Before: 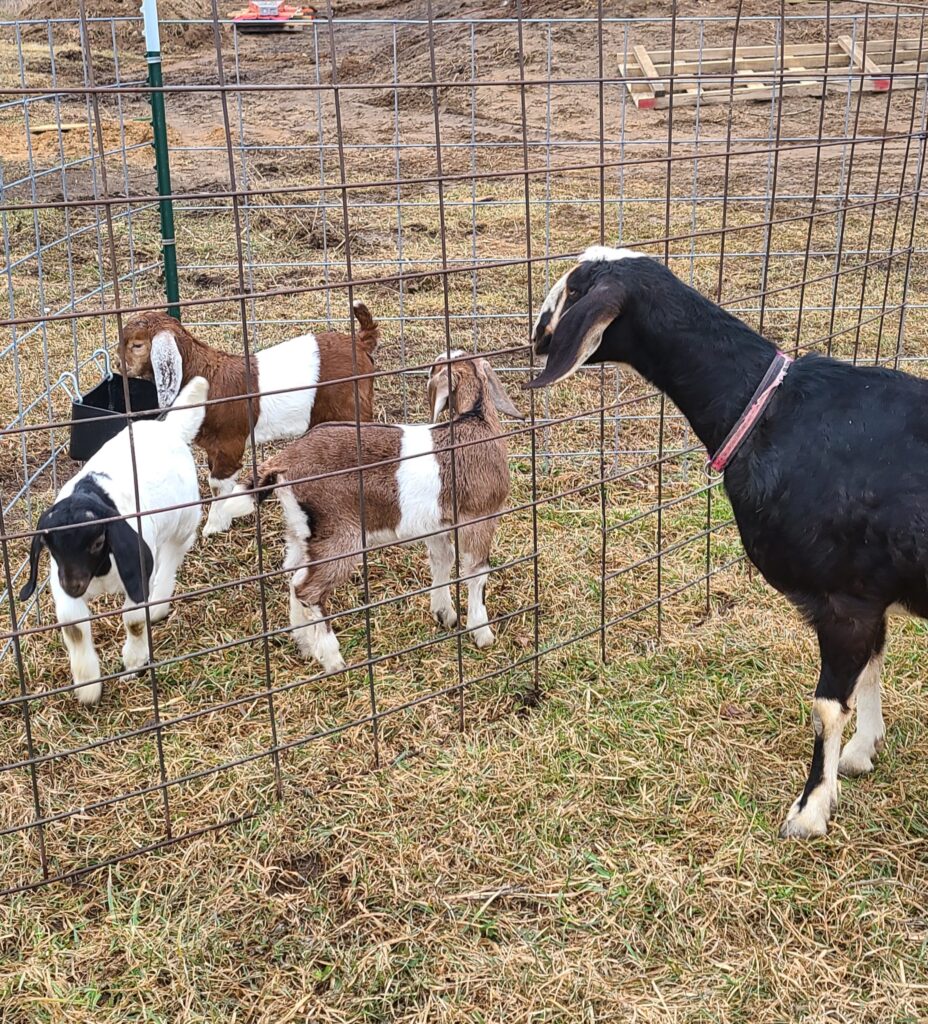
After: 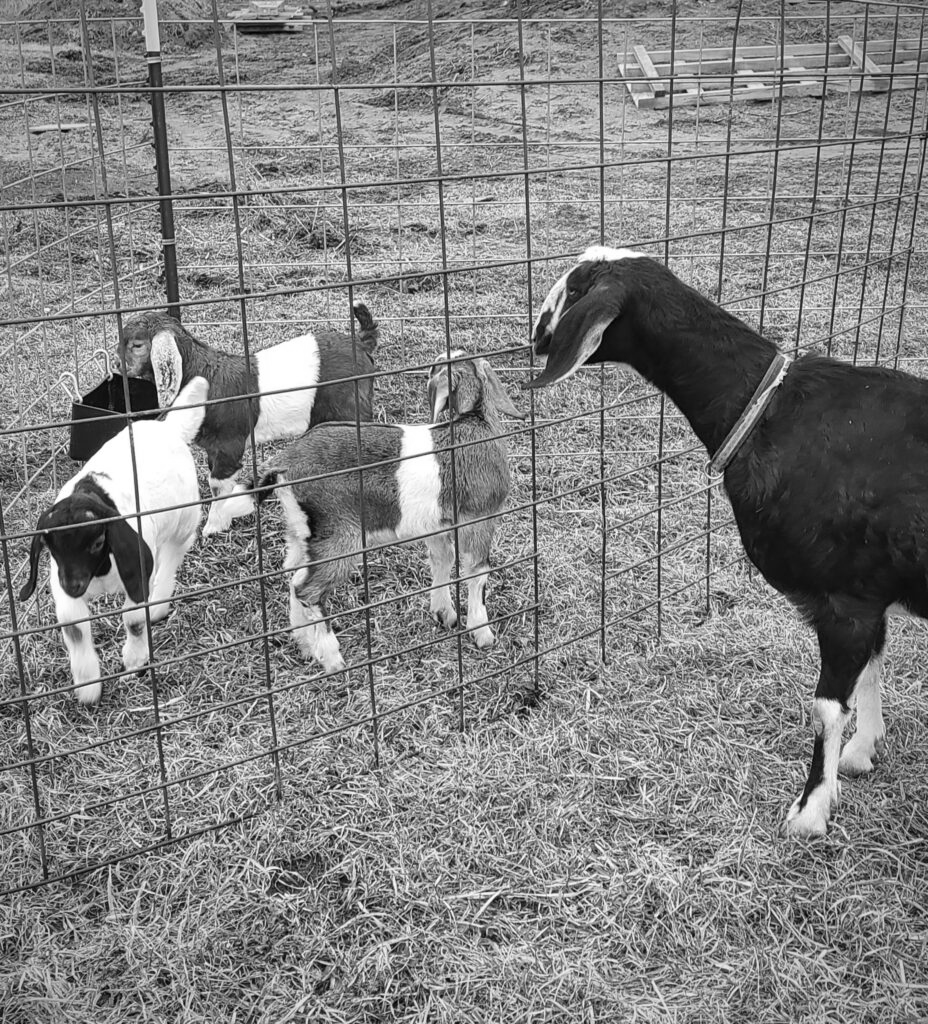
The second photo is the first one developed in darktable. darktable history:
monochrome: a -3.63, b -0.465
vignetting: fall-off radius 60.65%
color calibration: illuminant as shot in camera, x 0.369, y 0.376, temperature 4328.46 K, gamut compression 3
